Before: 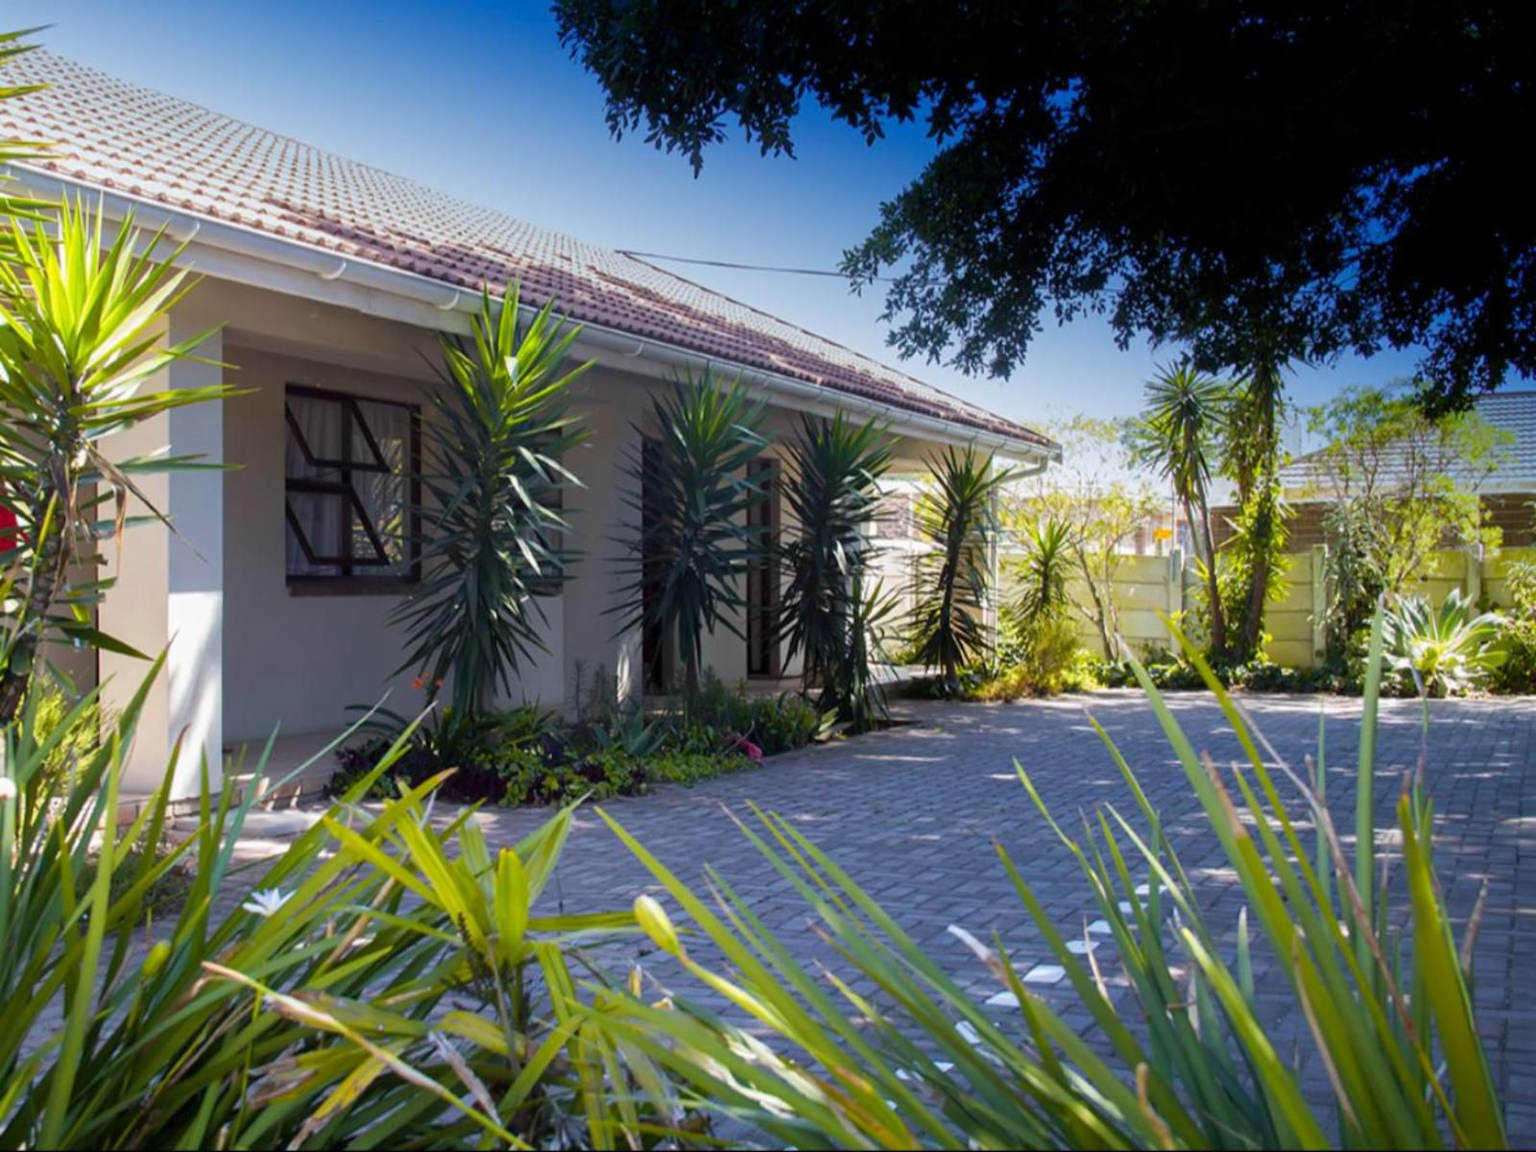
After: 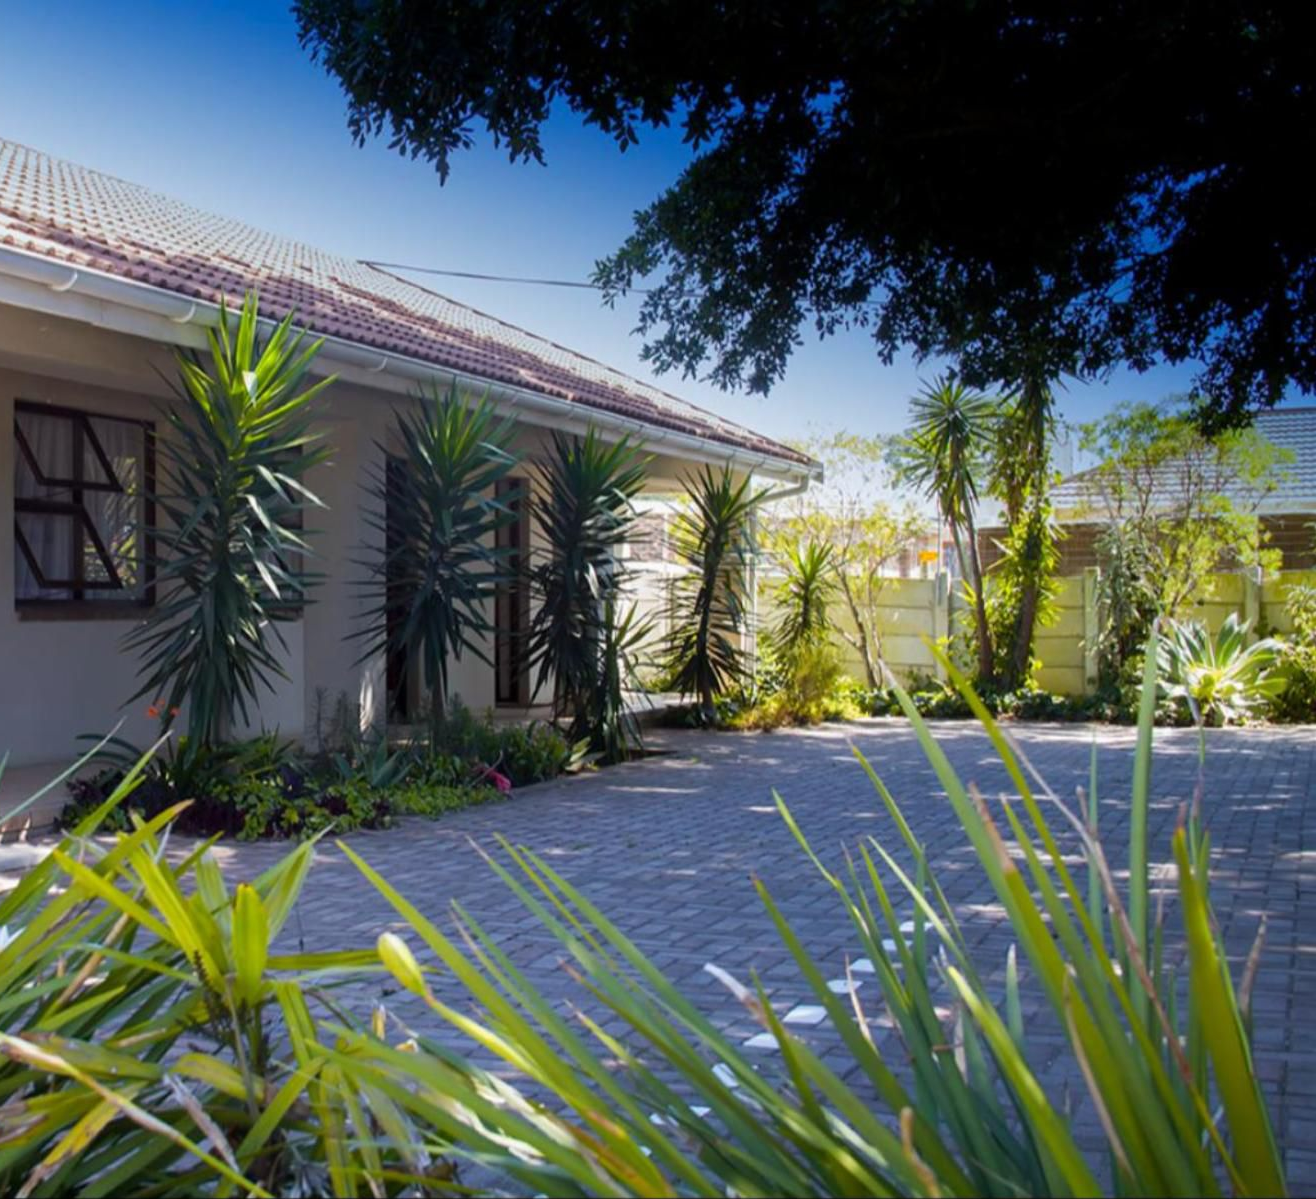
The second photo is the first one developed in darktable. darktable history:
crop: left 17.702%, bottom 0.051%
